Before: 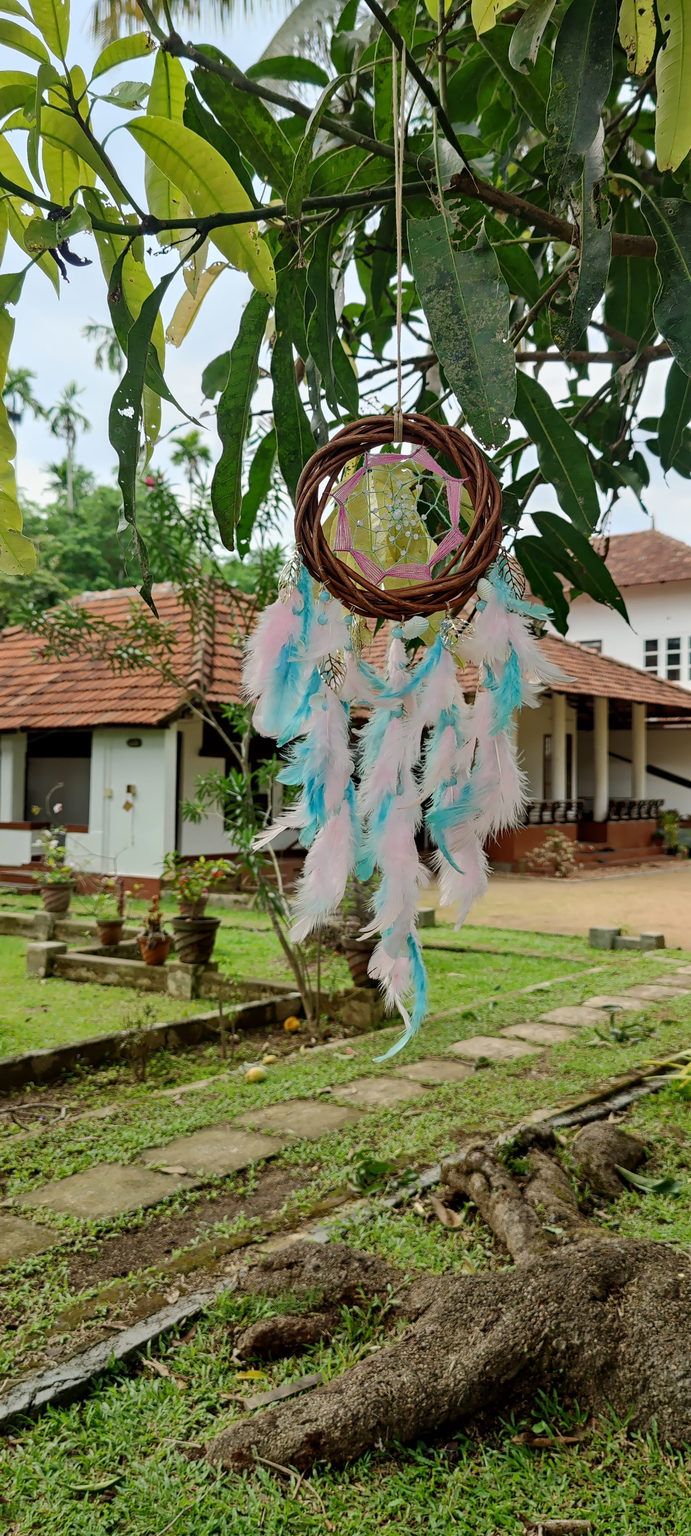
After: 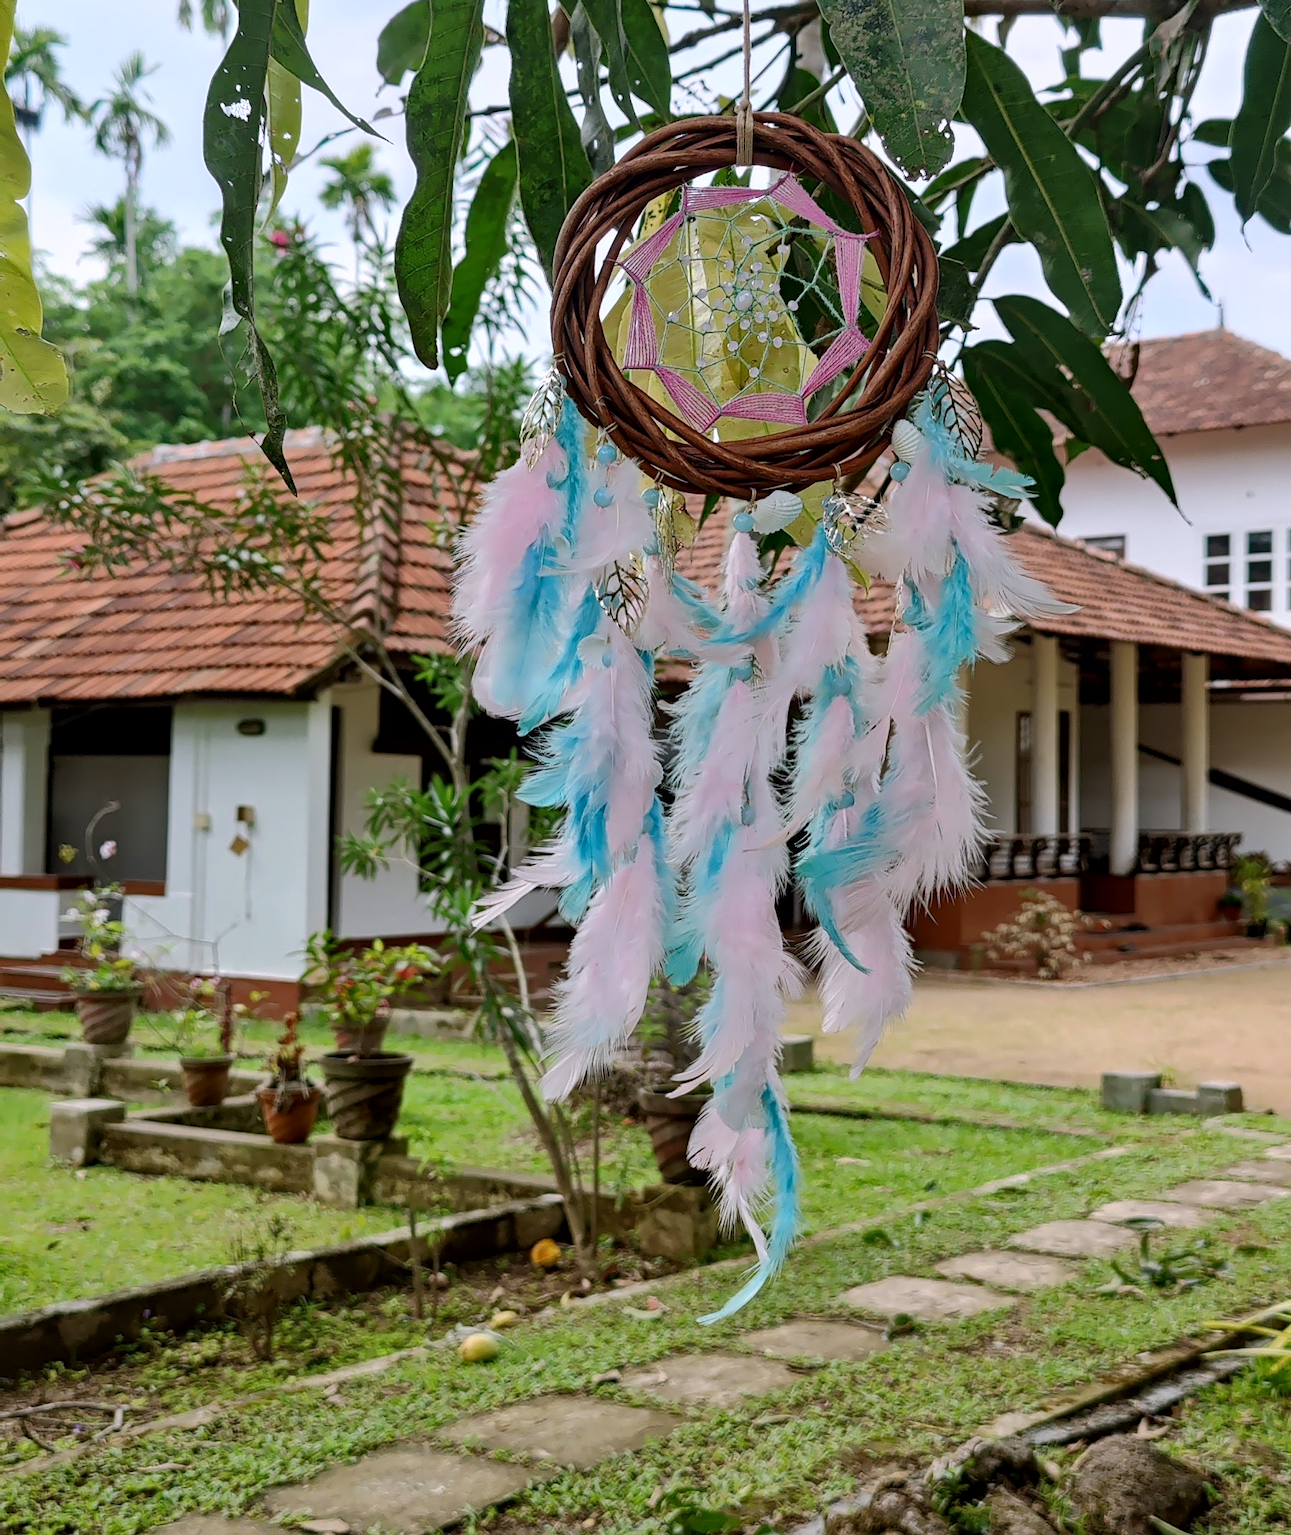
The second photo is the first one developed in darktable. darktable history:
local contrast: mode bilateral grid, contrast 20, coarseness 50, detail 120%, midtone range 0.2
white balance: red 1.004, blue 1.096
crop and rotate: top 23.043%, bottom 23.437%
